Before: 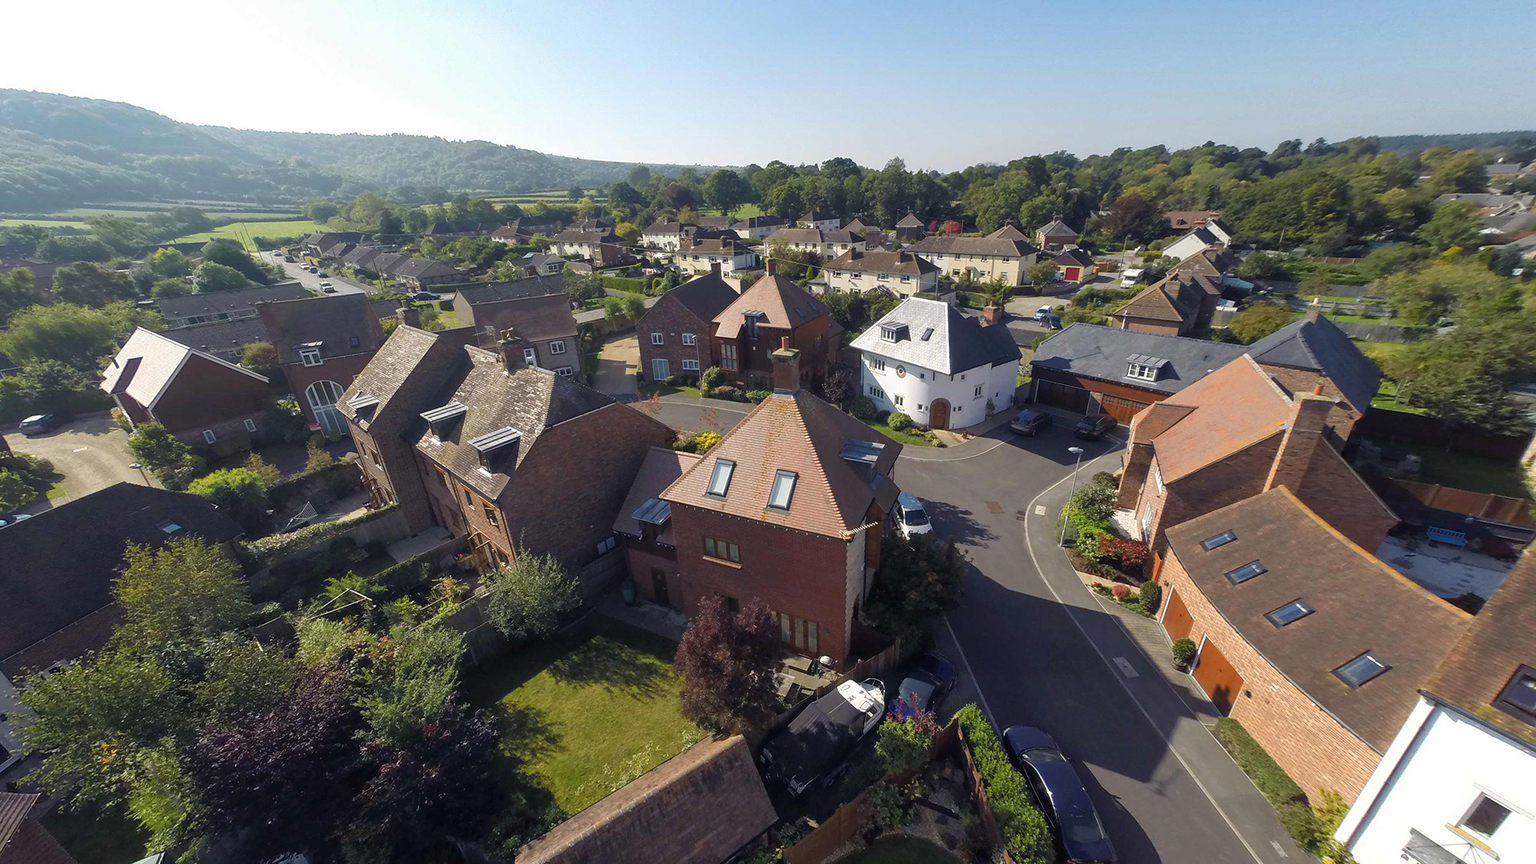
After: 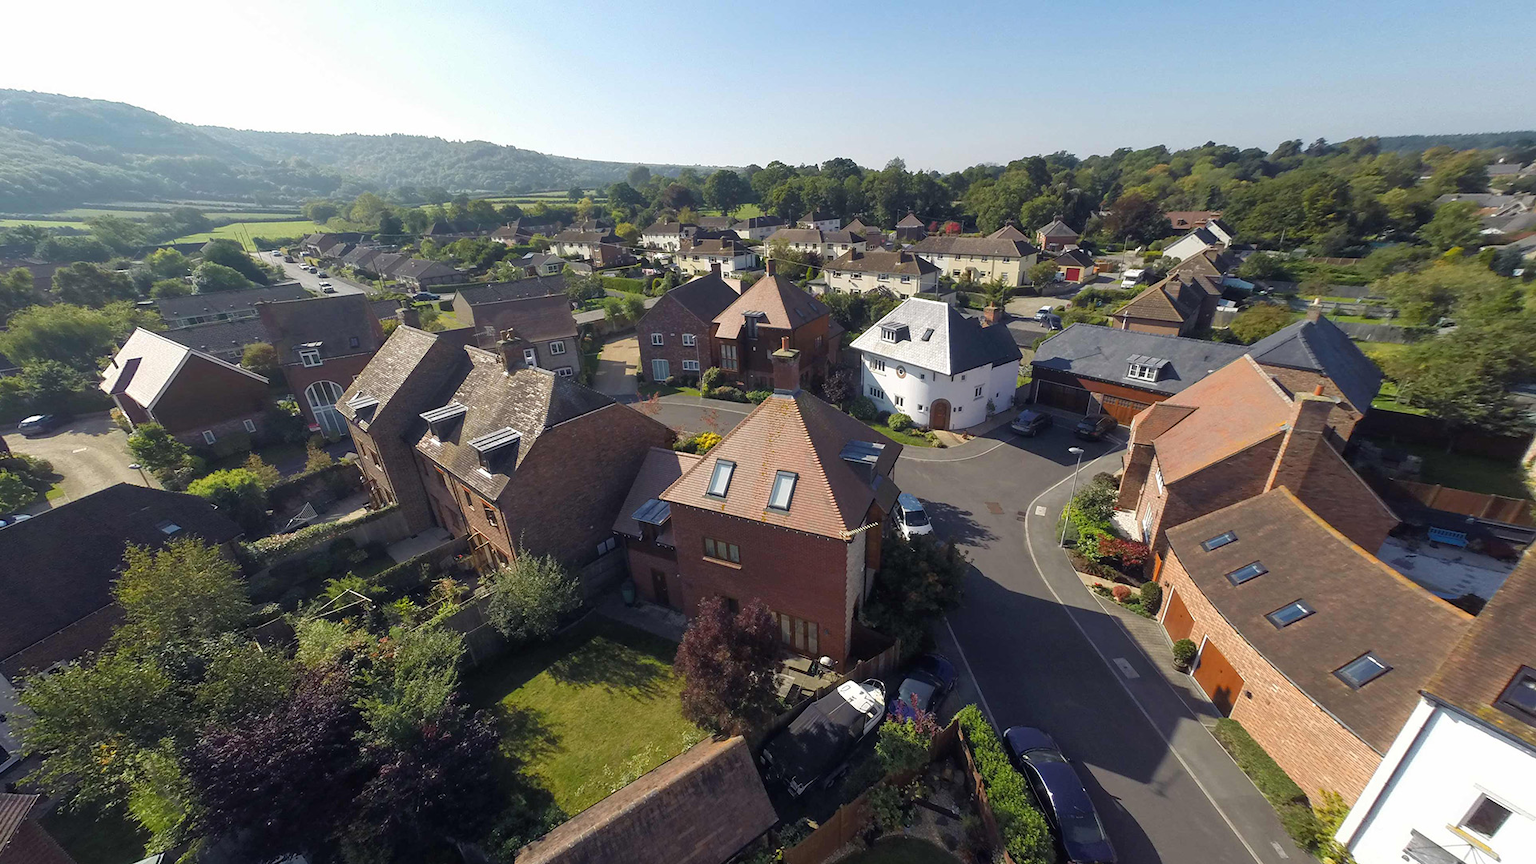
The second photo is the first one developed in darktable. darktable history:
tone equalizer: on, module defaults
crop: left 0.079%
